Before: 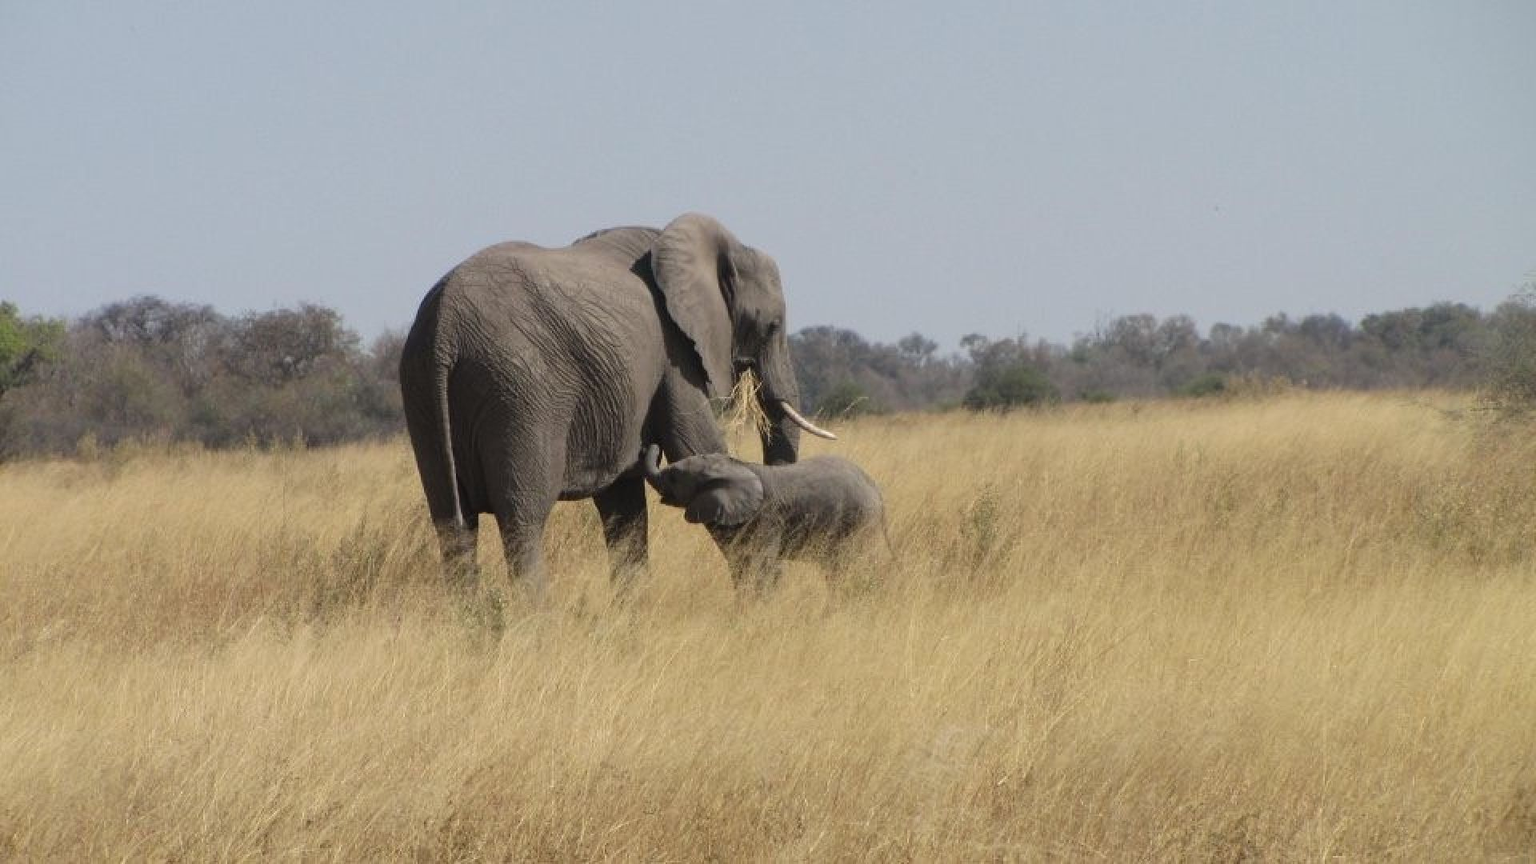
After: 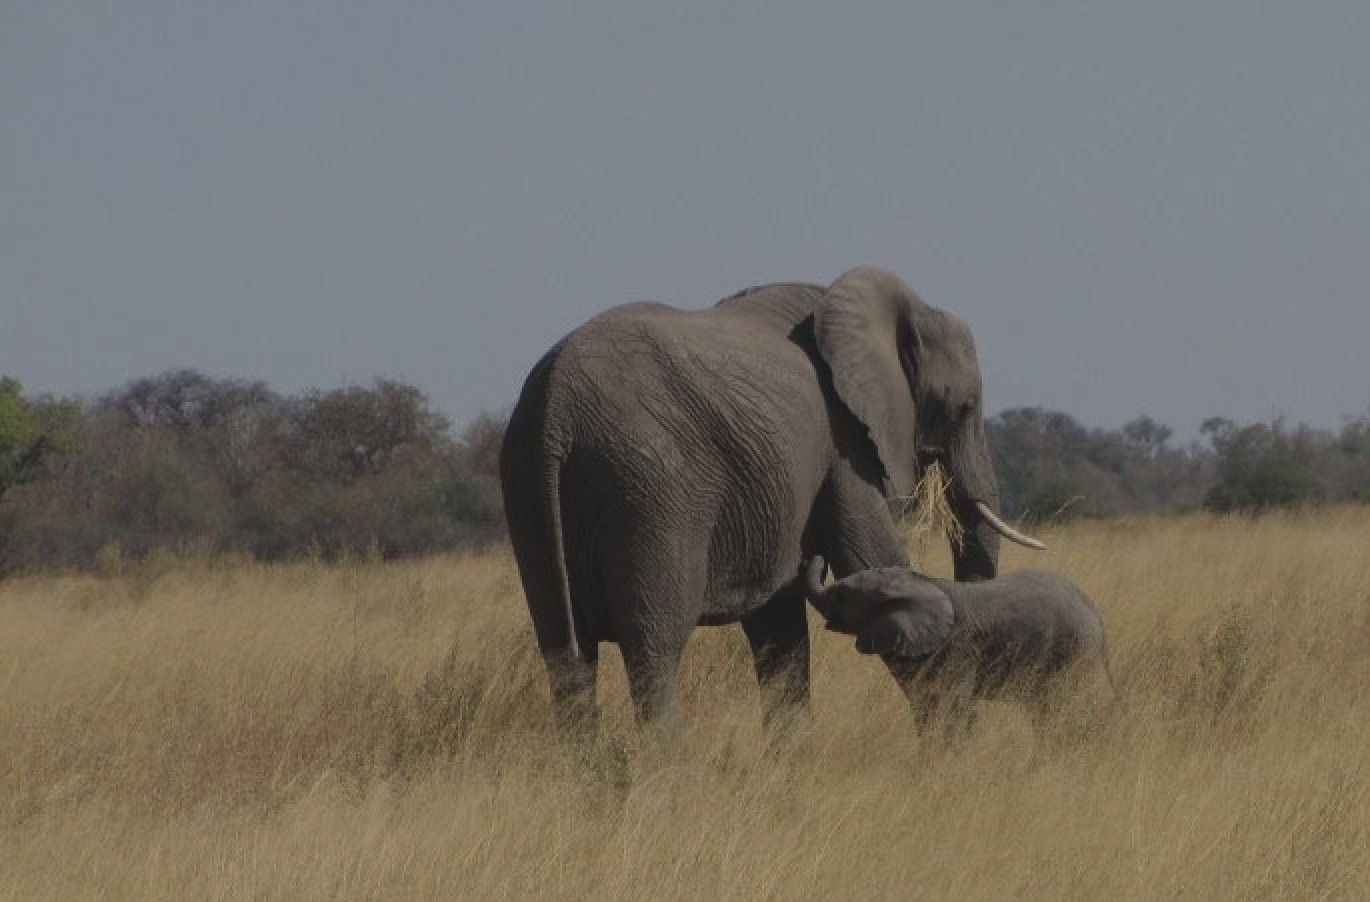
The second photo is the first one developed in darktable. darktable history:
crop: right 28.604%, bottom 16.445%
exposure: black level correction -0.016, exposure -1.035 EV, compensate highlight preservation false
